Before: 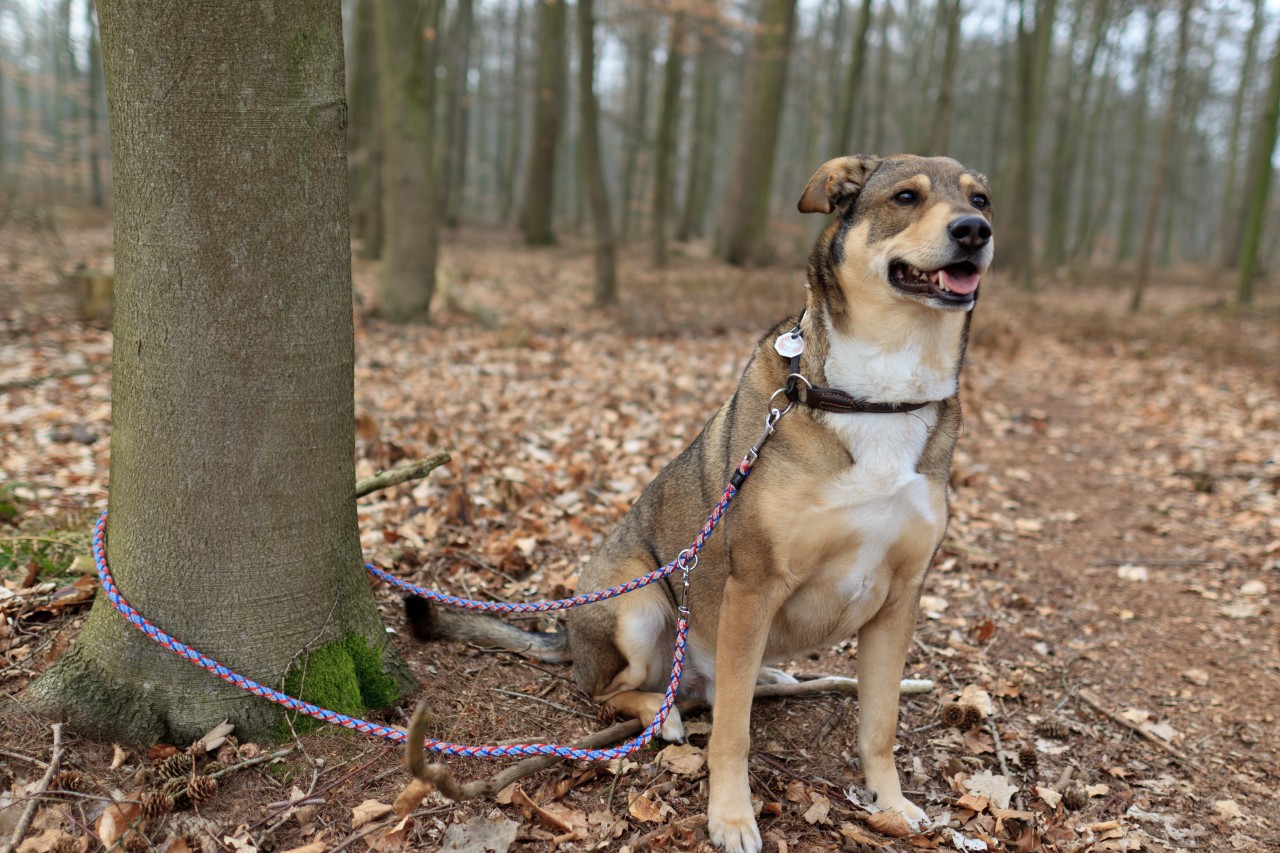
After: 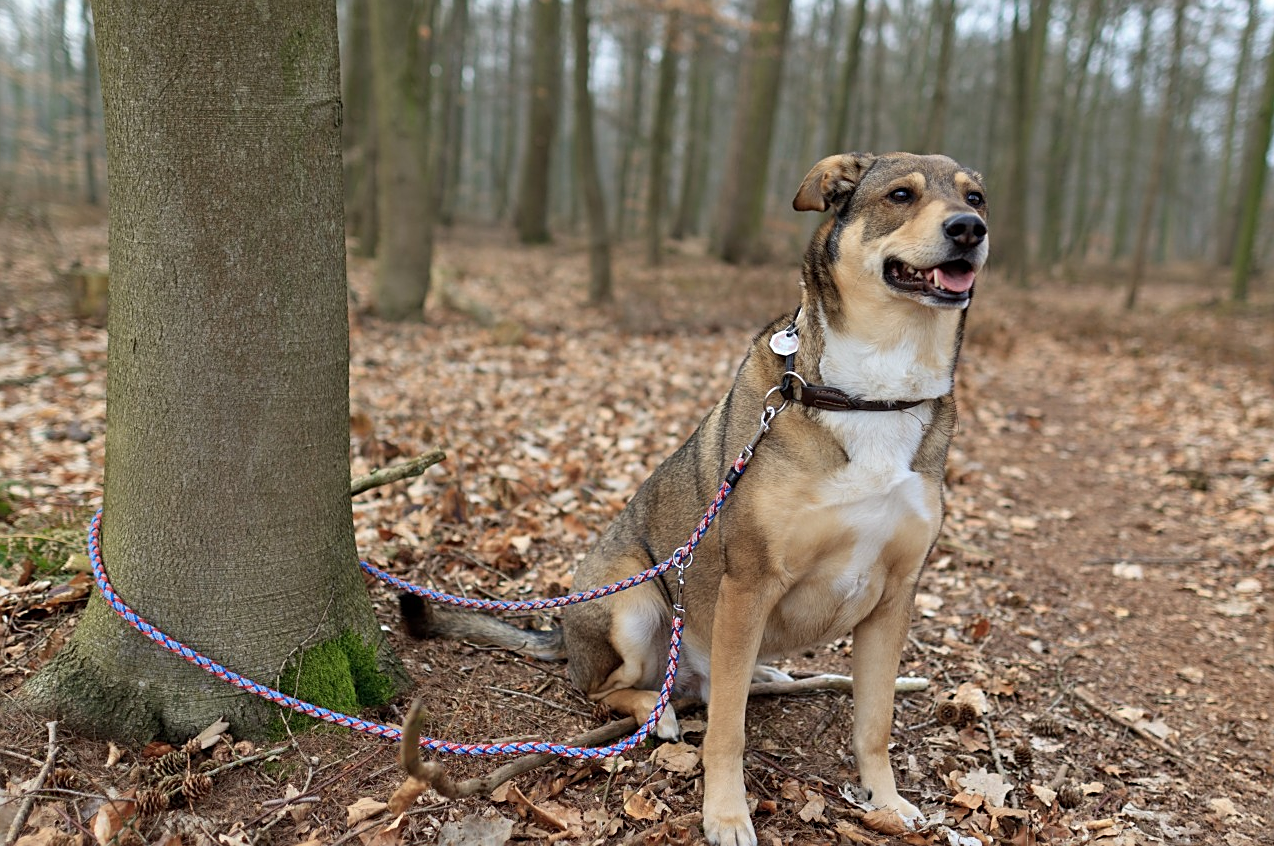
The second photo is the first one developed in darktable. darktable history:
sharpen: on, module defaults
crop and rotate: left 0.459%, top 0.325%, bottom 0.4%
